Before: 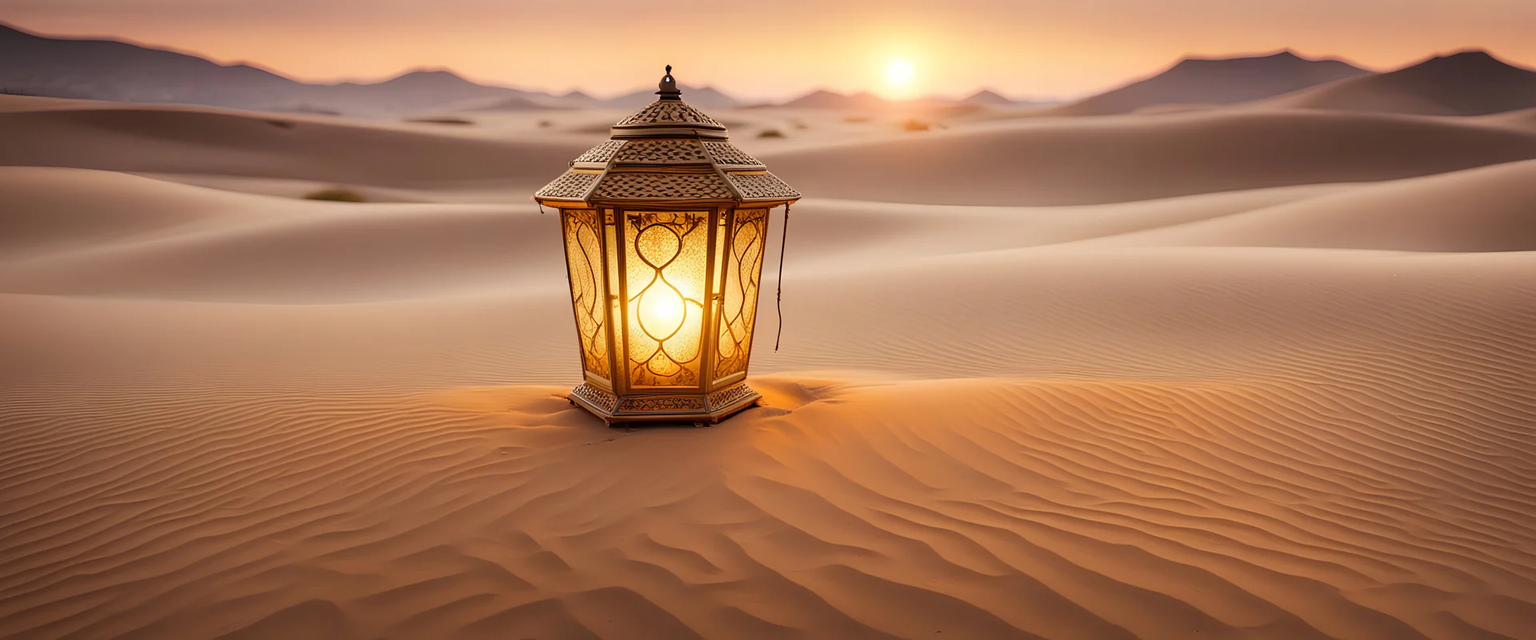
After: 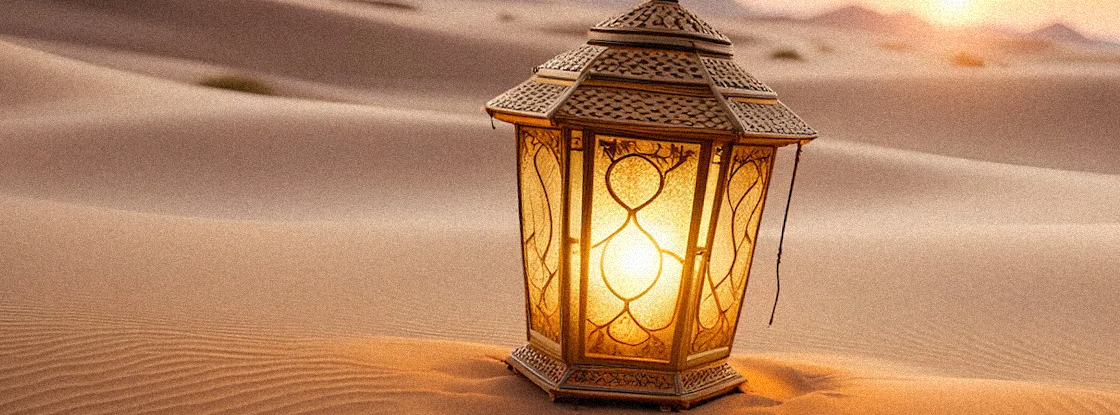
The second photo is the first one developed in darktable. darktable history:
grain: strength 35%, mid-tones bias 0%
crop and rotate: angle -4.99°, left 2.122%, top 6.945%, right 27.566%, bottom 30.519%
